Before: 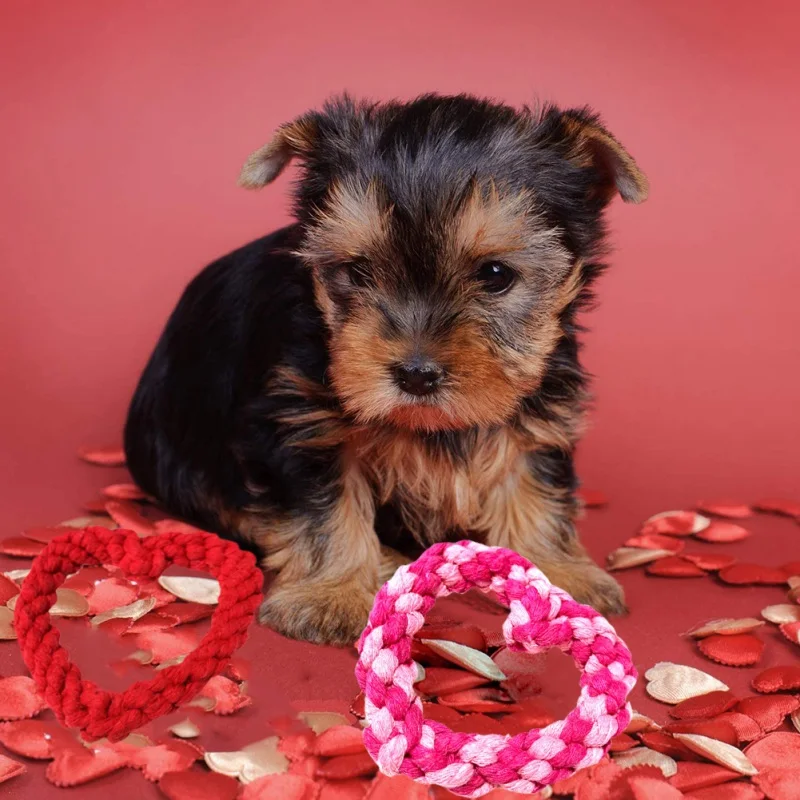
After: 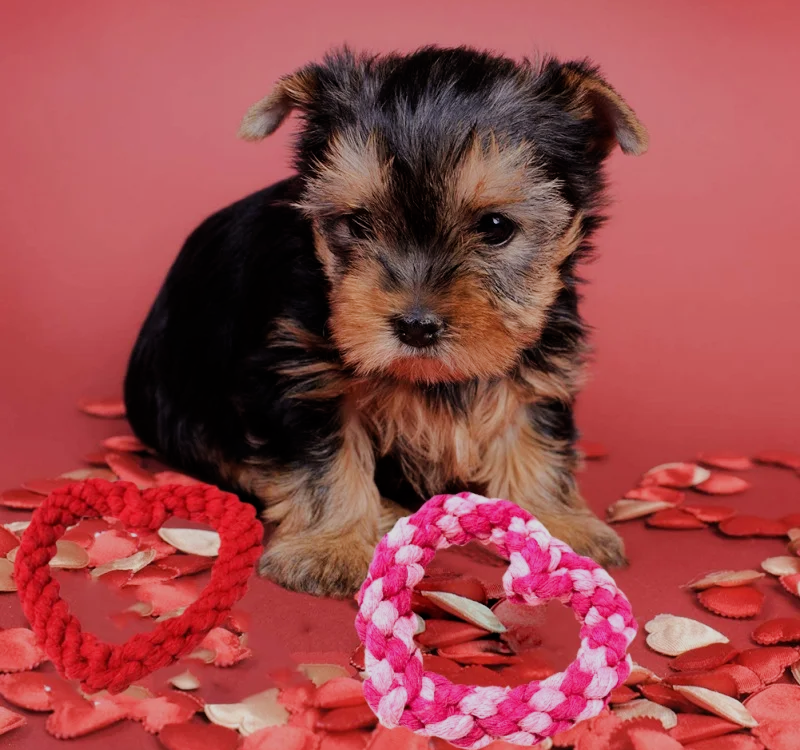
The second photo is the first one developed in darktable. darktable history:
filmic rgb: hardness 4.17
crop and rotate: top 6.25%
